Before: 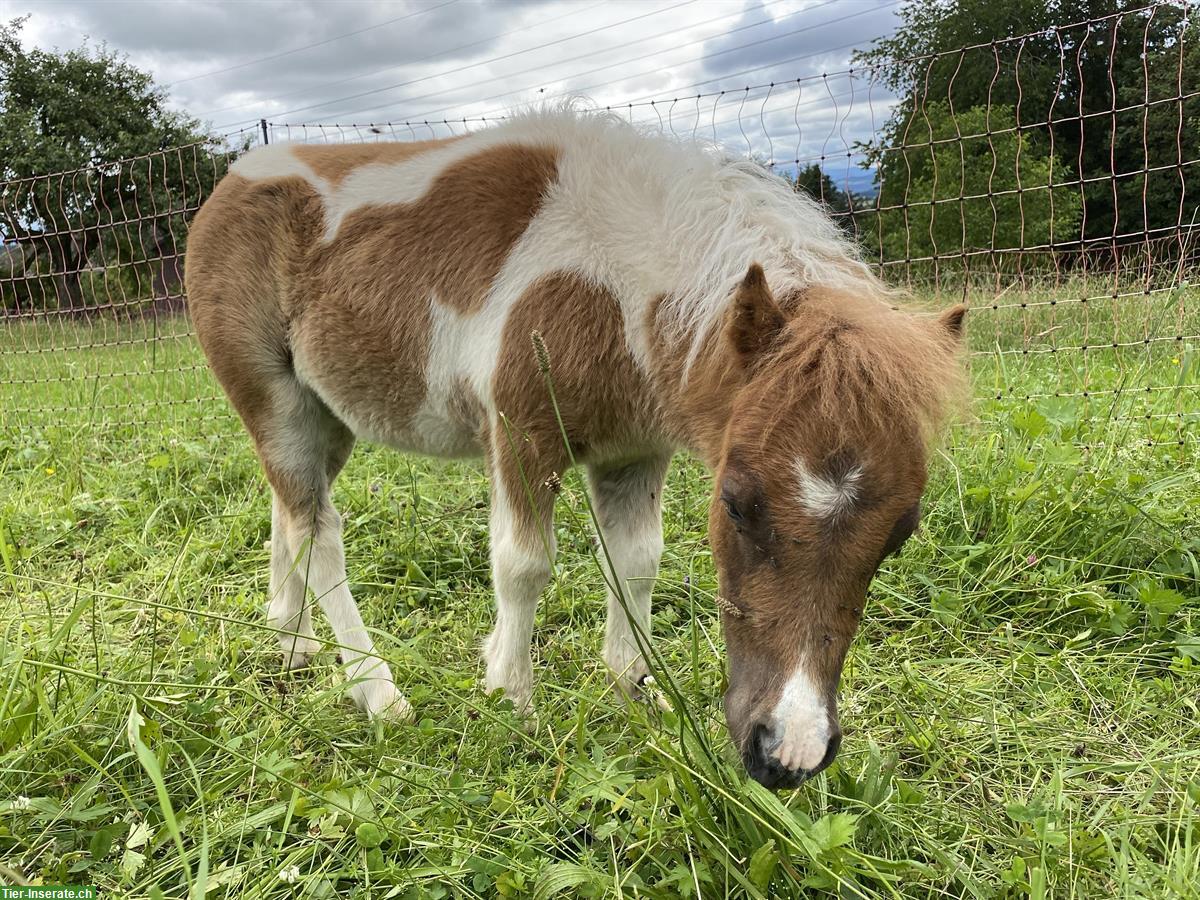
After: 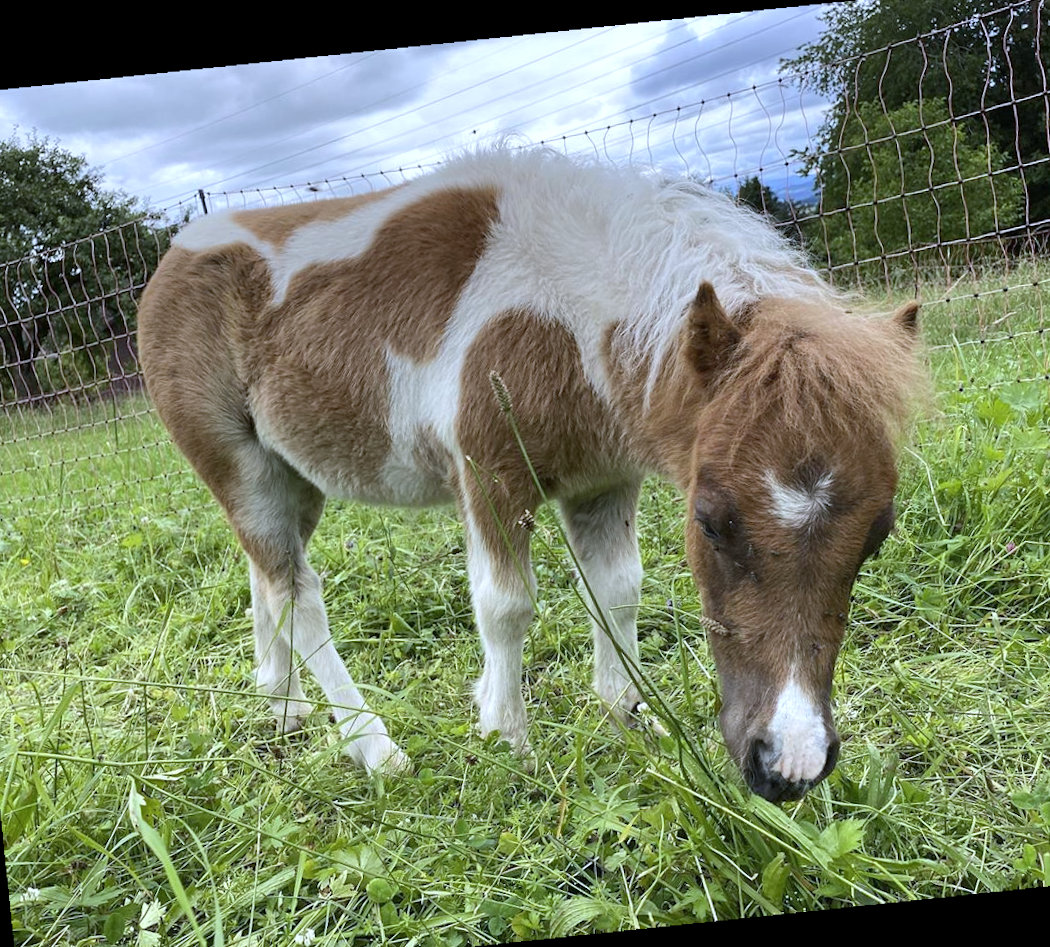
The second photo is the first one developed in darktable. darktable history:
crop and rotate: angle 1°, left 4.281%, top 0.642%, right 11.383%, bottom 2.486%
levels: levels [0, 0.492, 0.984]
contrast brightness saturation: saturation -0.05
rotate and perspective: rotation -4.98°, automatic cropping off
white balance: red 0.948, green 1.02, blue 1.176
